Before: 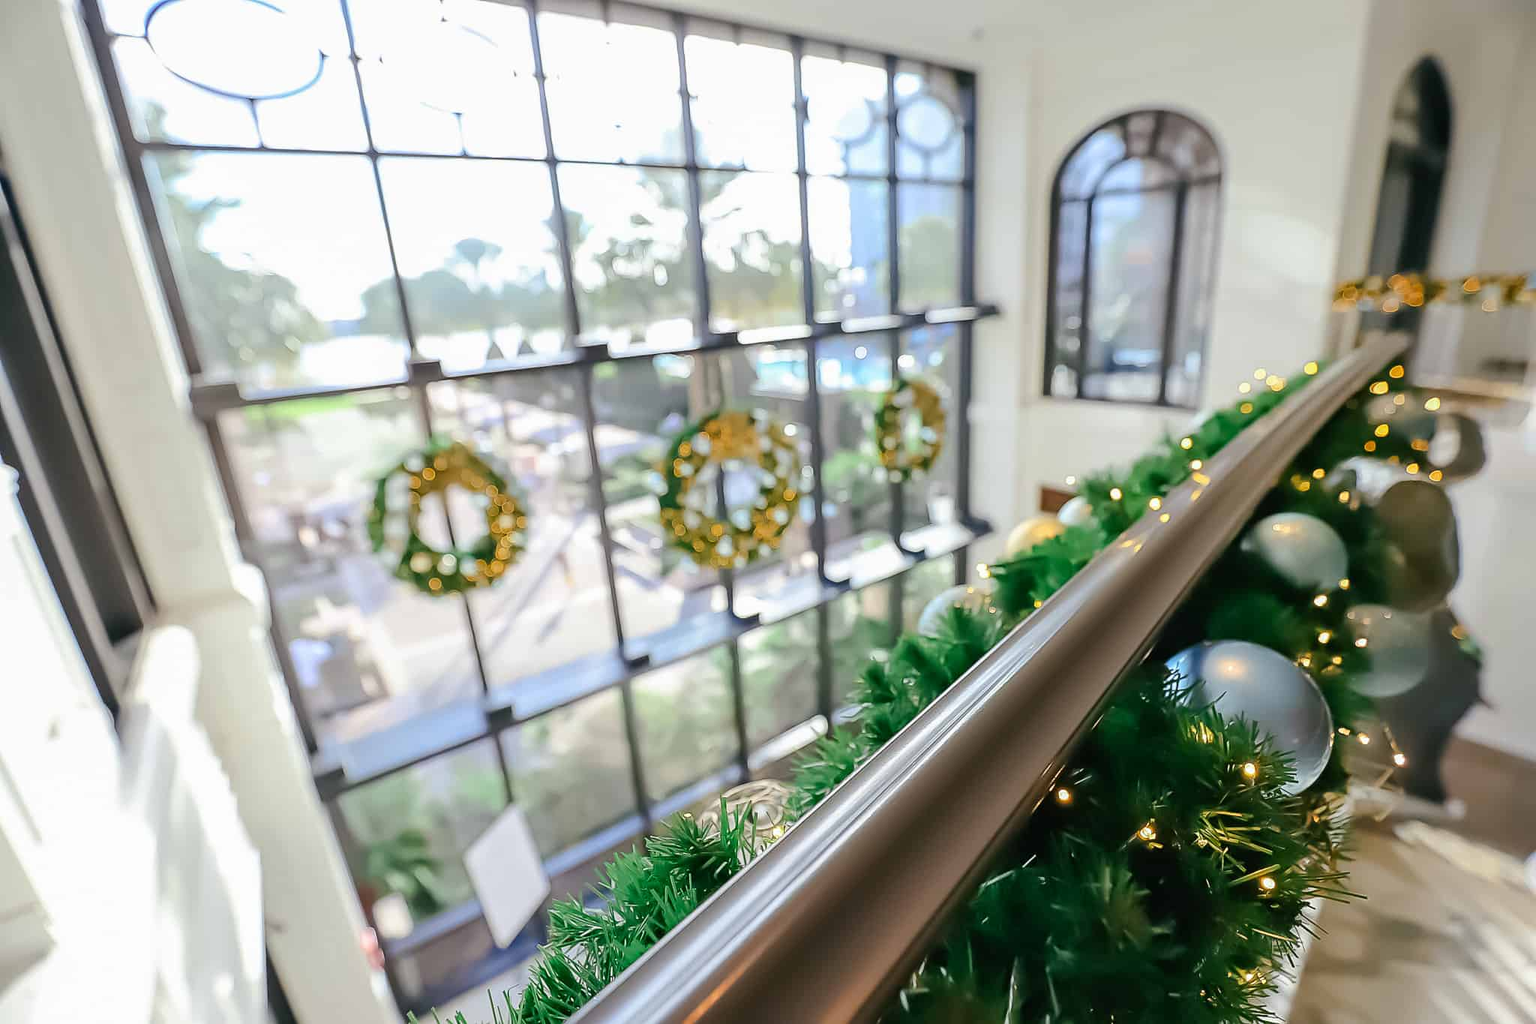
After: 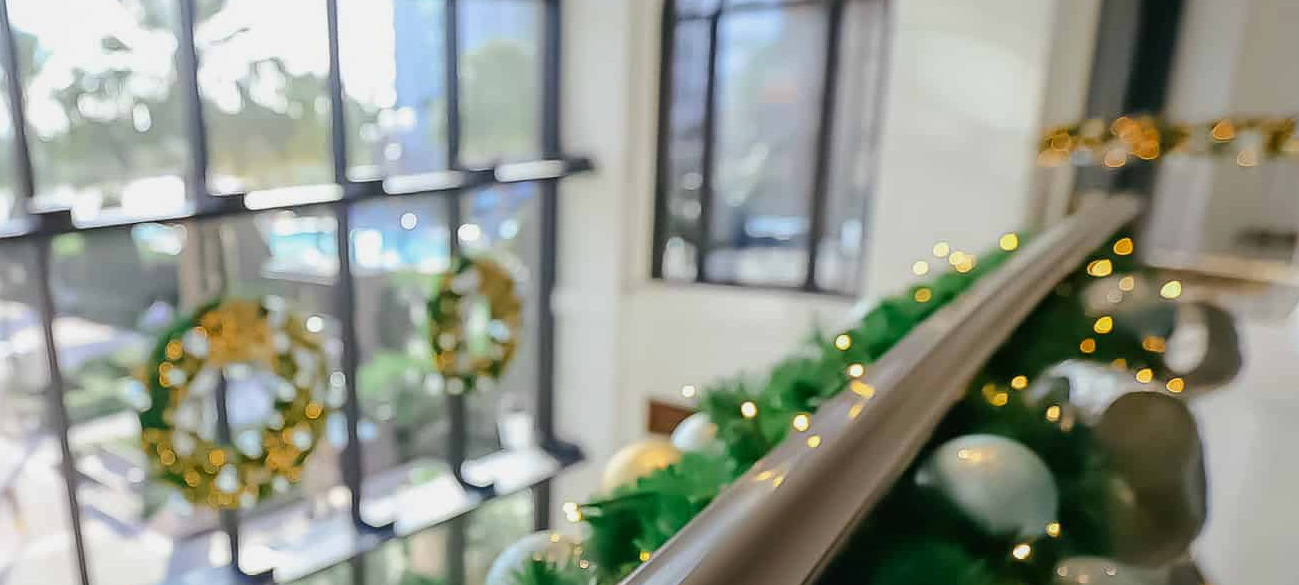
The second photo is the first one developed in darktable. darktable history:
exposure: exposure -0.152 EV, compensate highlight preservation false
crop: left 36.123%, top 18.304%, right 0.423%, bottom 38.819%
